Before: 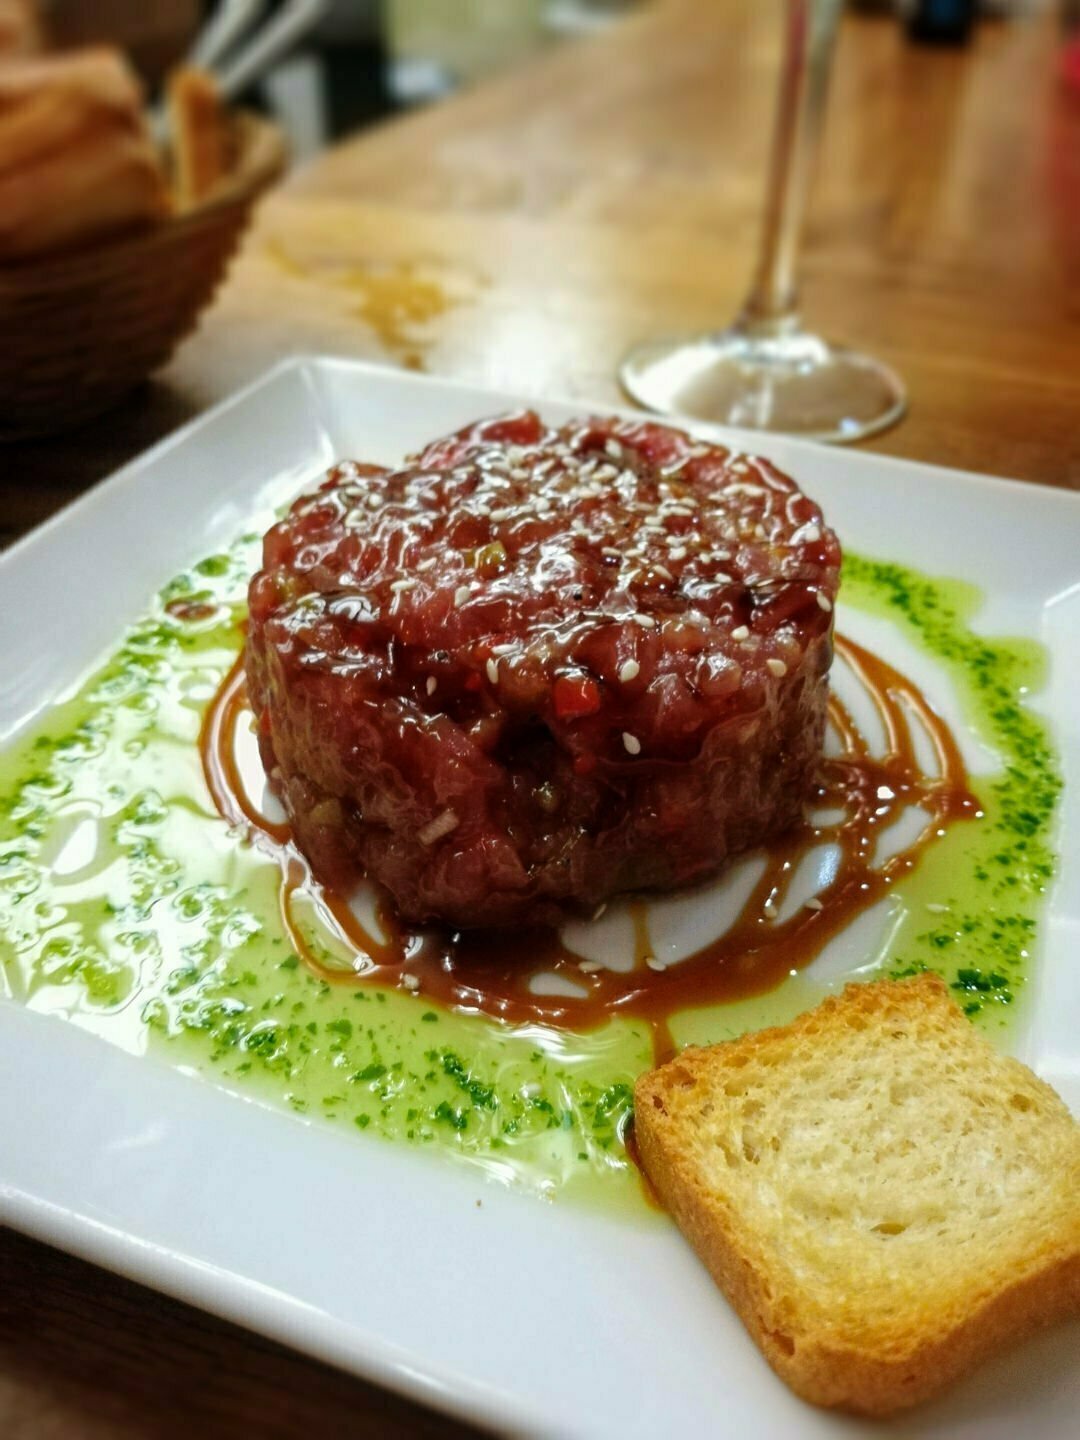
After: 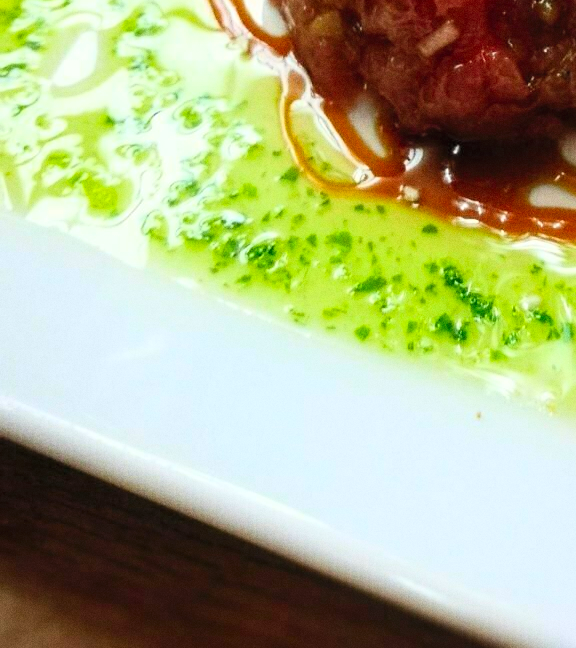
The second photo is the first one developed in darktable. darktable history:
grain: coarseness 0.09 ISO
crop and rotate: top 54.778%, right 46.61%, bottom 0.159%
contrast brightness saturation: contrast 0.24, brightness 0.26, saturation 0.39
